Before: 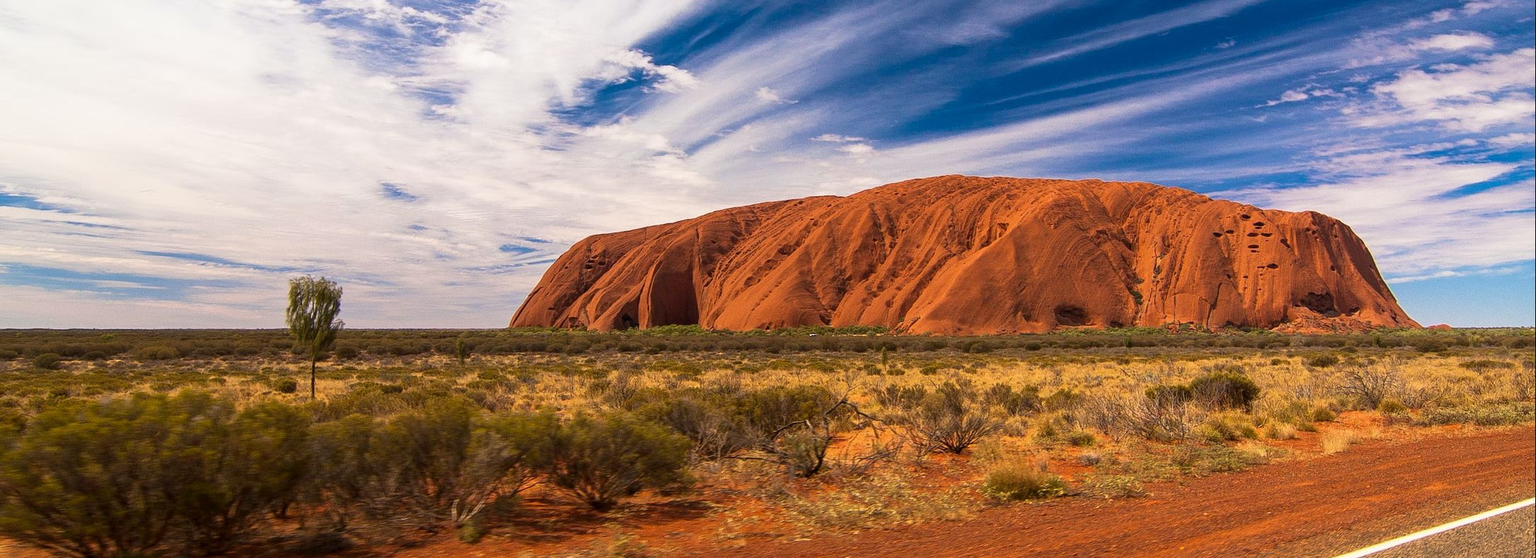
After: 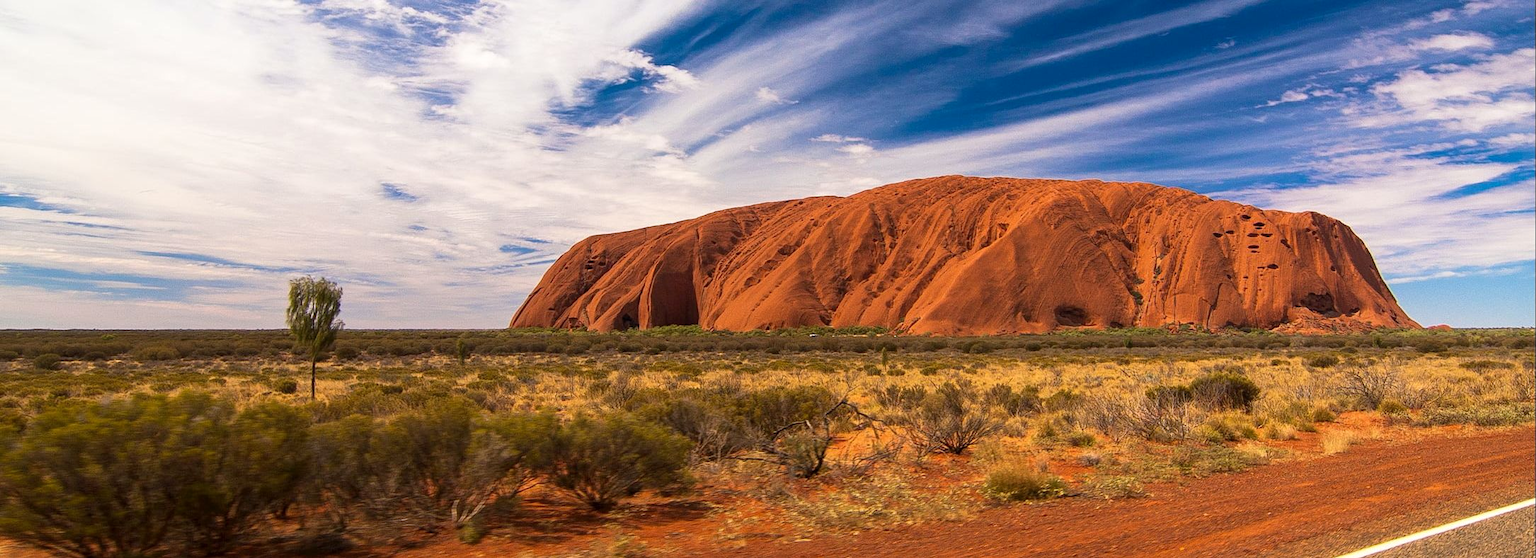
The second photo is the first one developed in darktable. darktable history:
levels: white 90.69%, levels [0, 0.492, 0.984]
